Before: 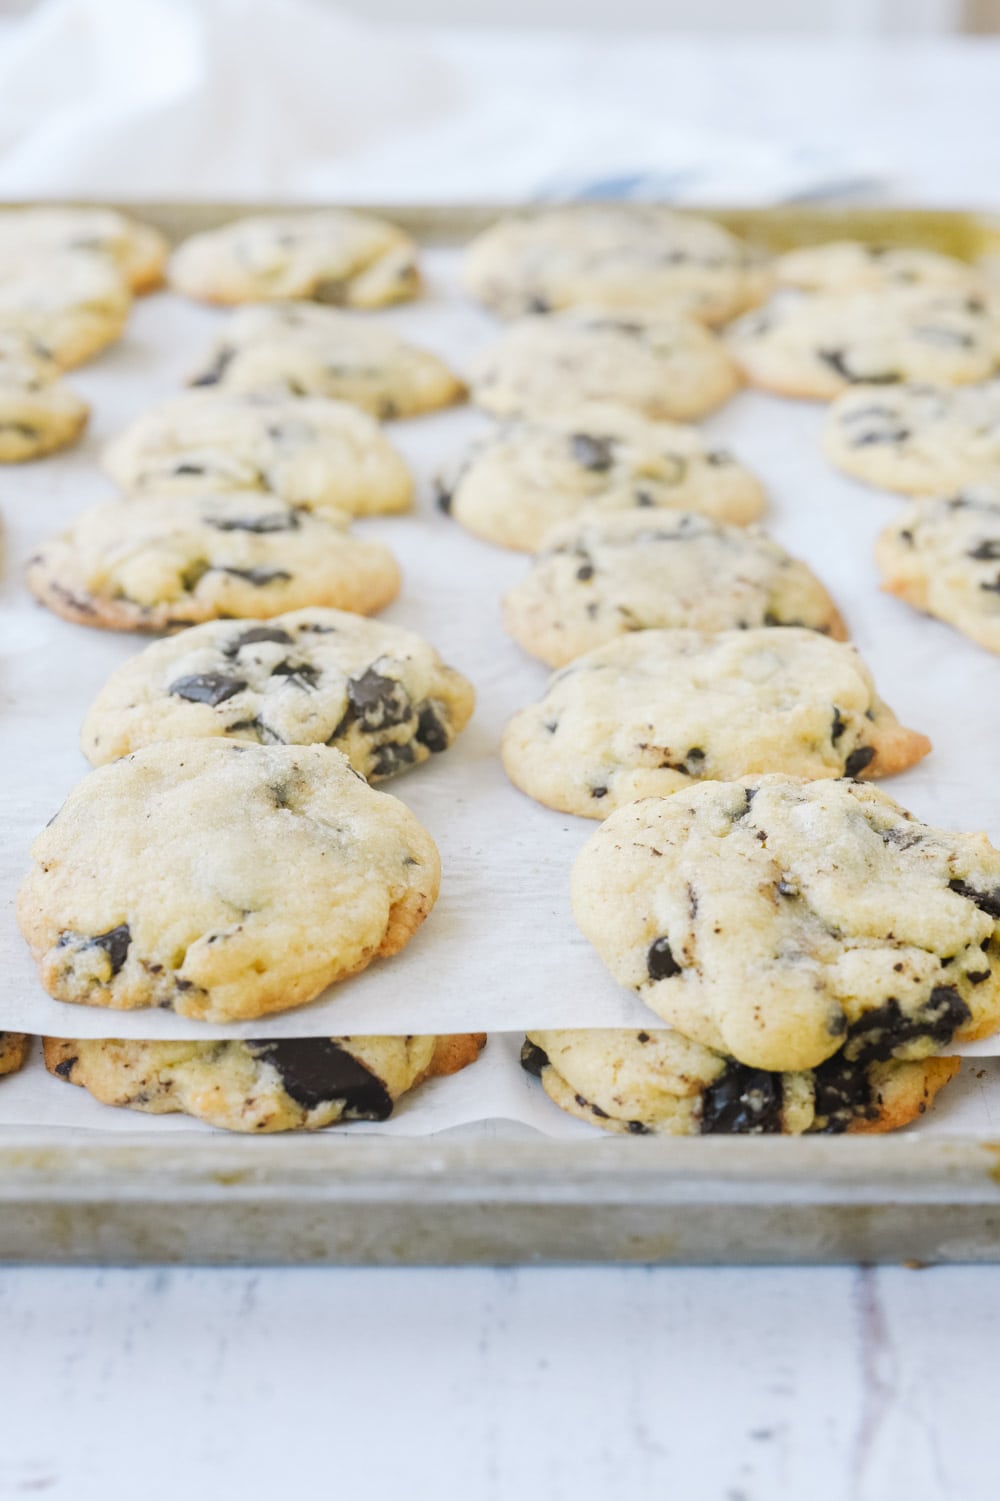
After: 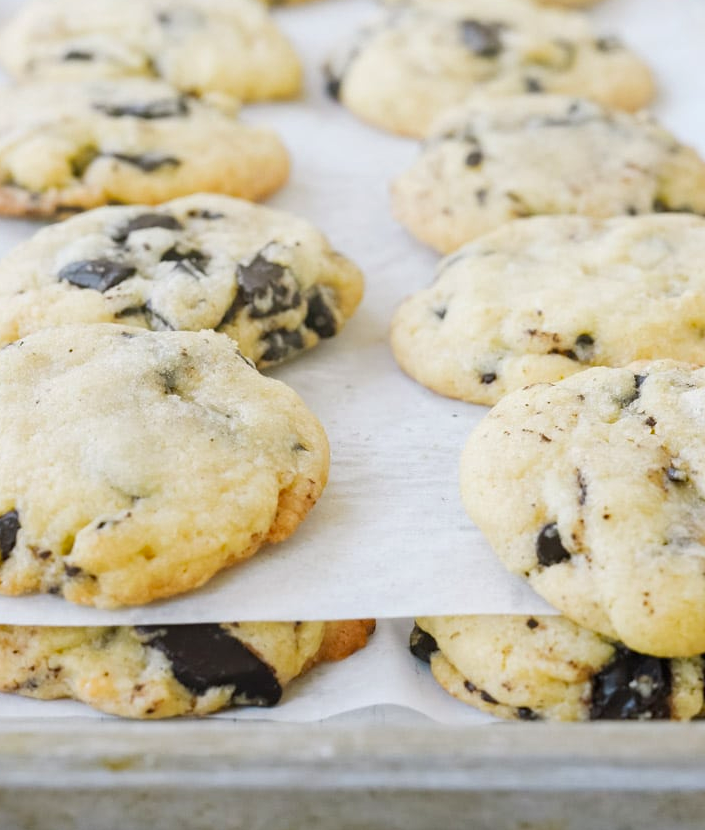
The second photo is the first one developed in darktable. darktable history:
crop: left 11.123%, top 27.61%, right 18.3%, bottom 17.034%
haze removal: compatibility mode true, adaptive false
